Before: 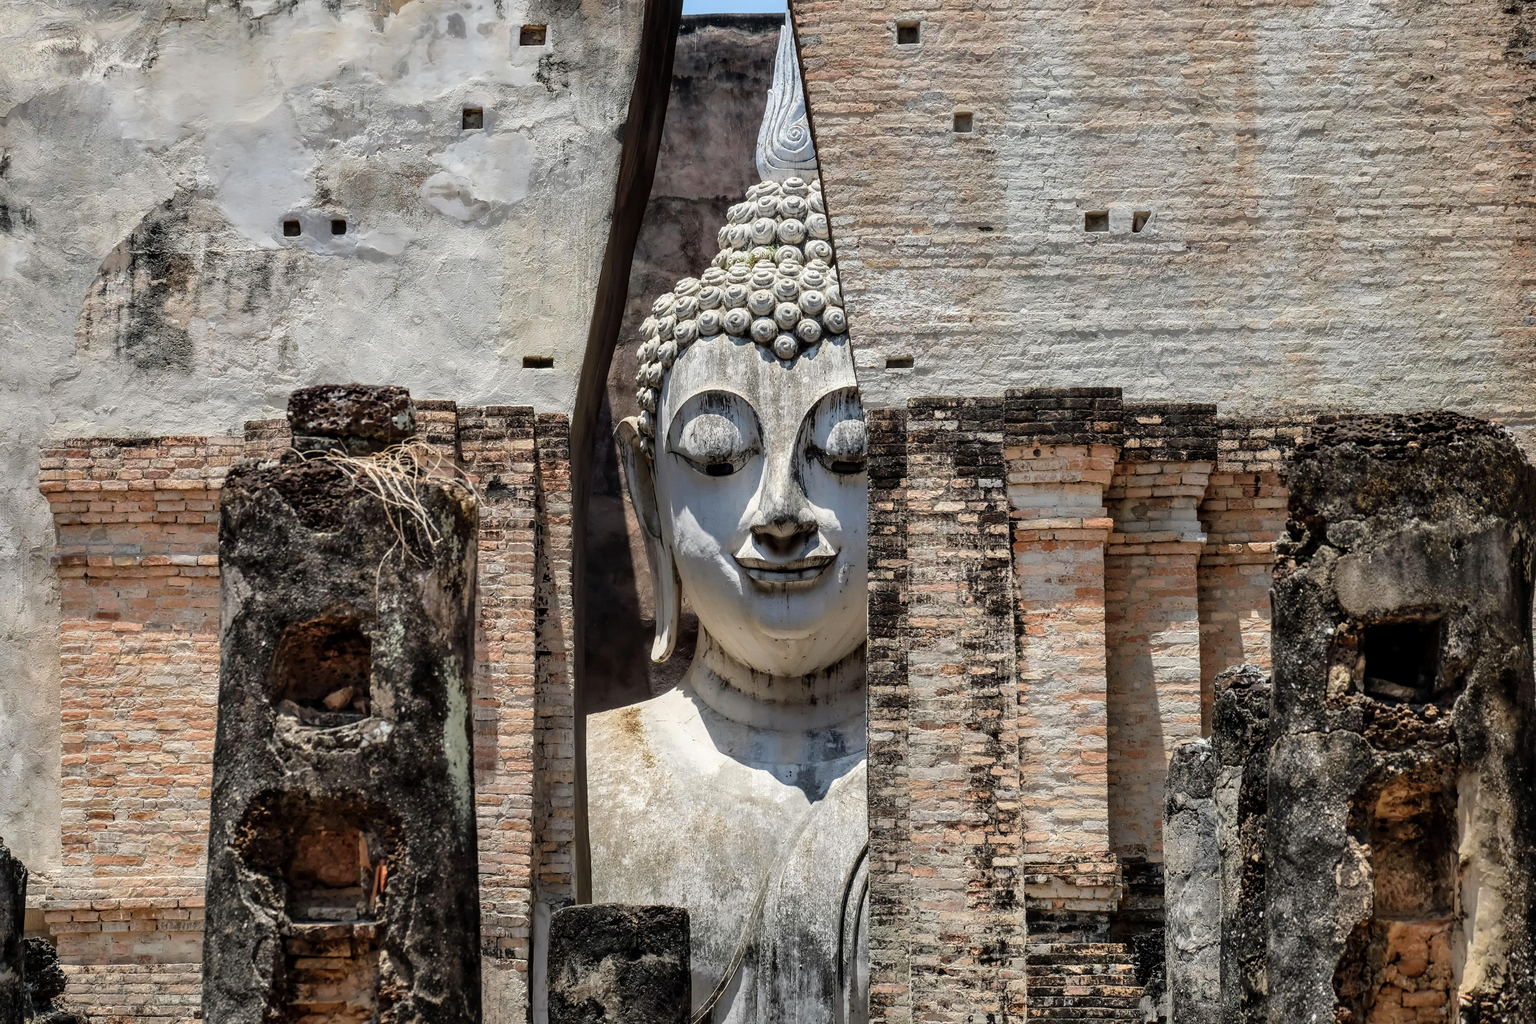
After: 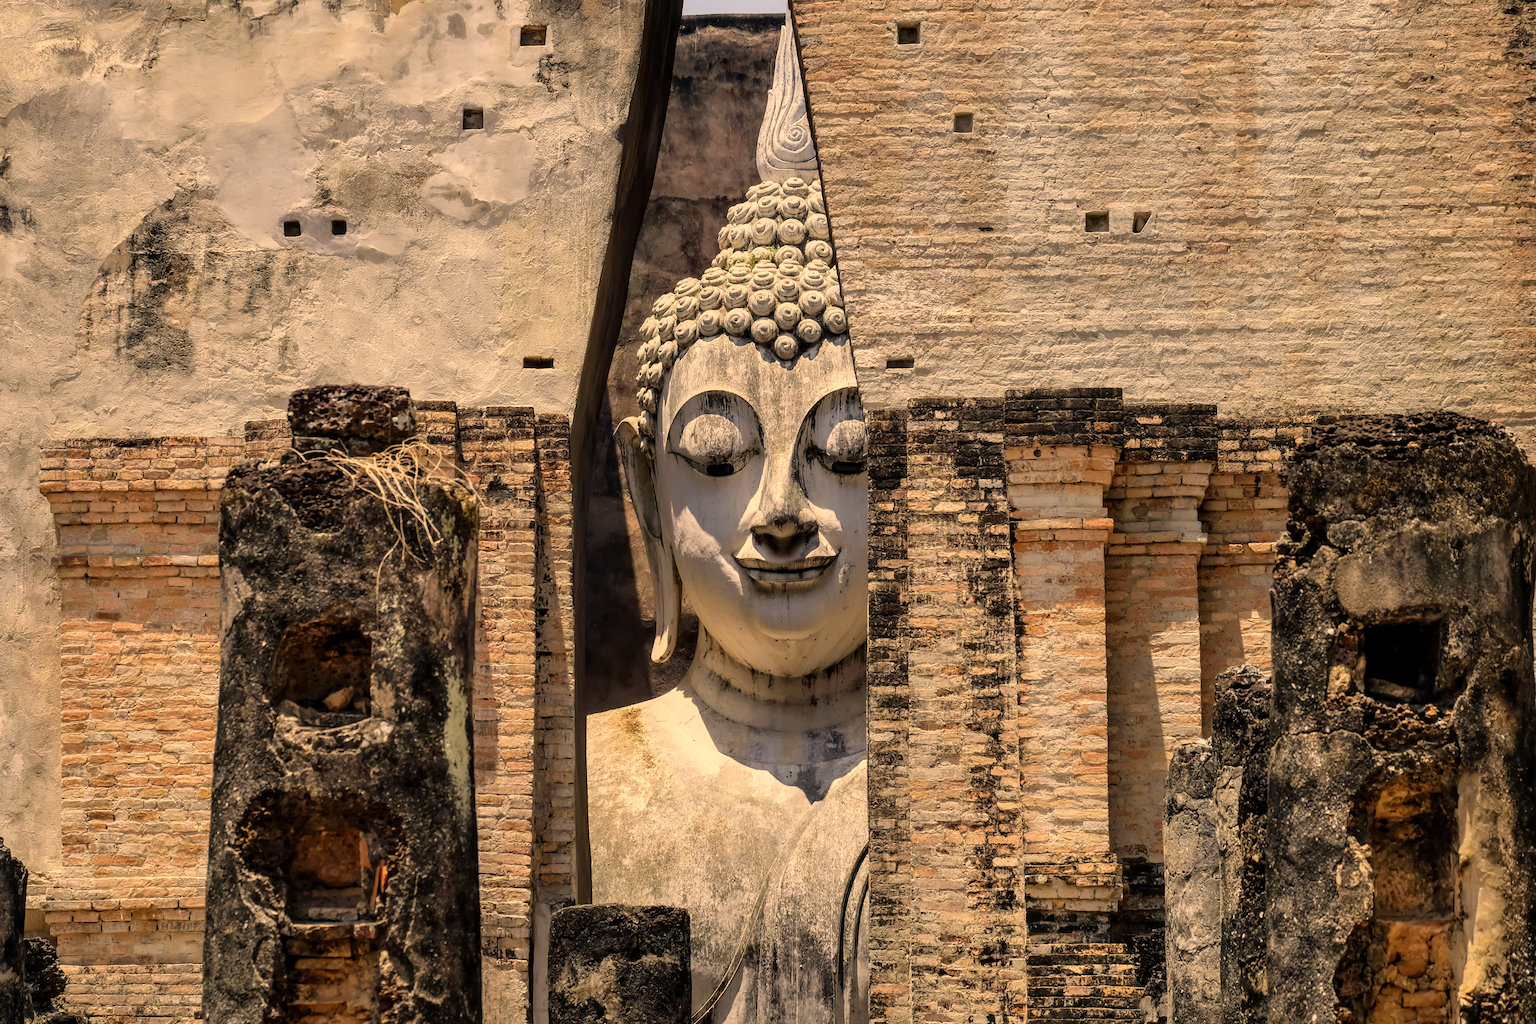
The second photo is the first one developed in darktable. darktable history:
color correction: highlights a* 14.78, highlights b* 31.04
